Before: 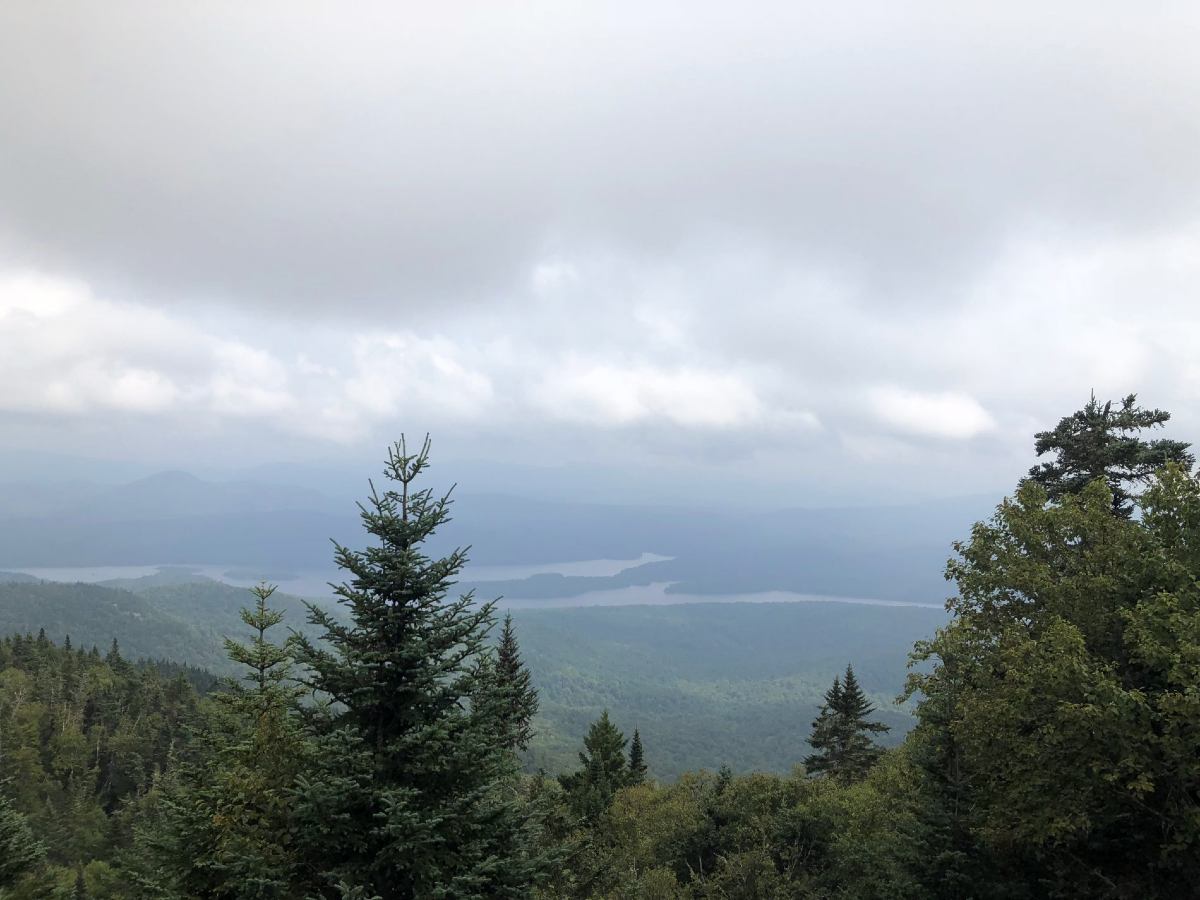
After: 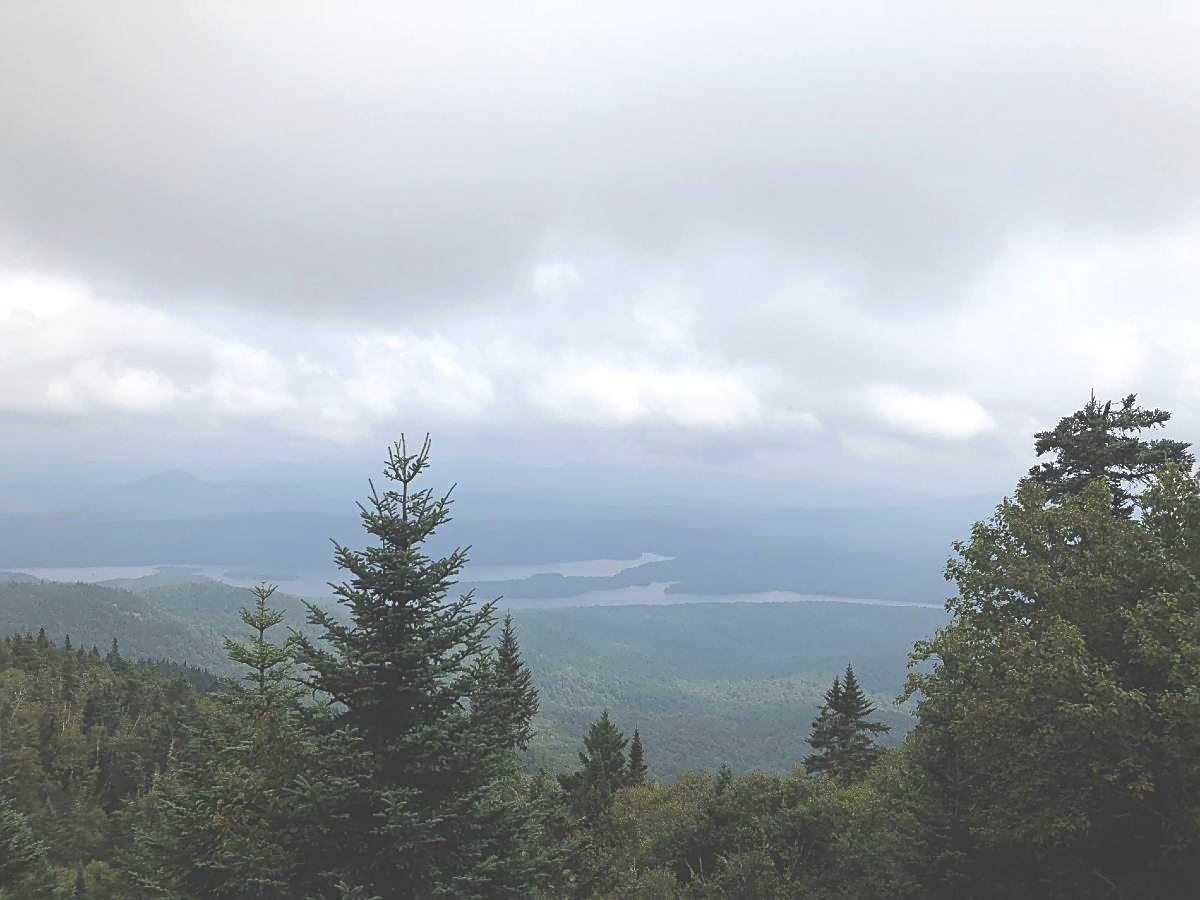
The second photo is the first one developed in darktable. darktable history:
sharpen: on, module defaults
exposure: black level correction -0.041, exposure 0.061 EV, compensate exposure bias true, compensate highlight preservation false
